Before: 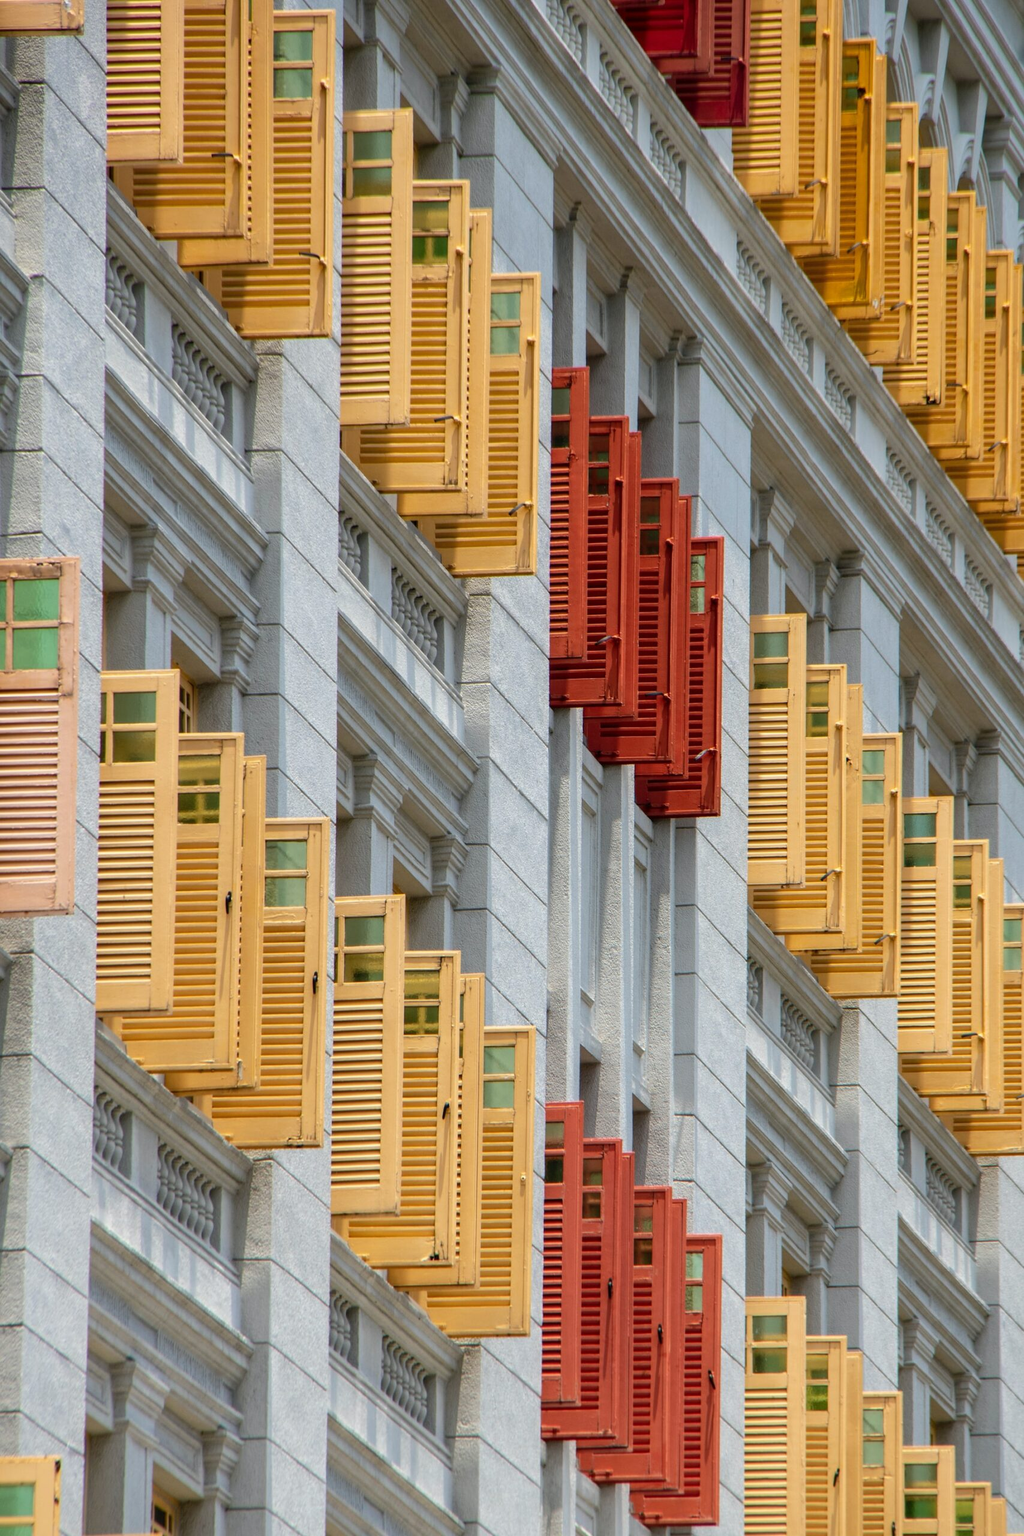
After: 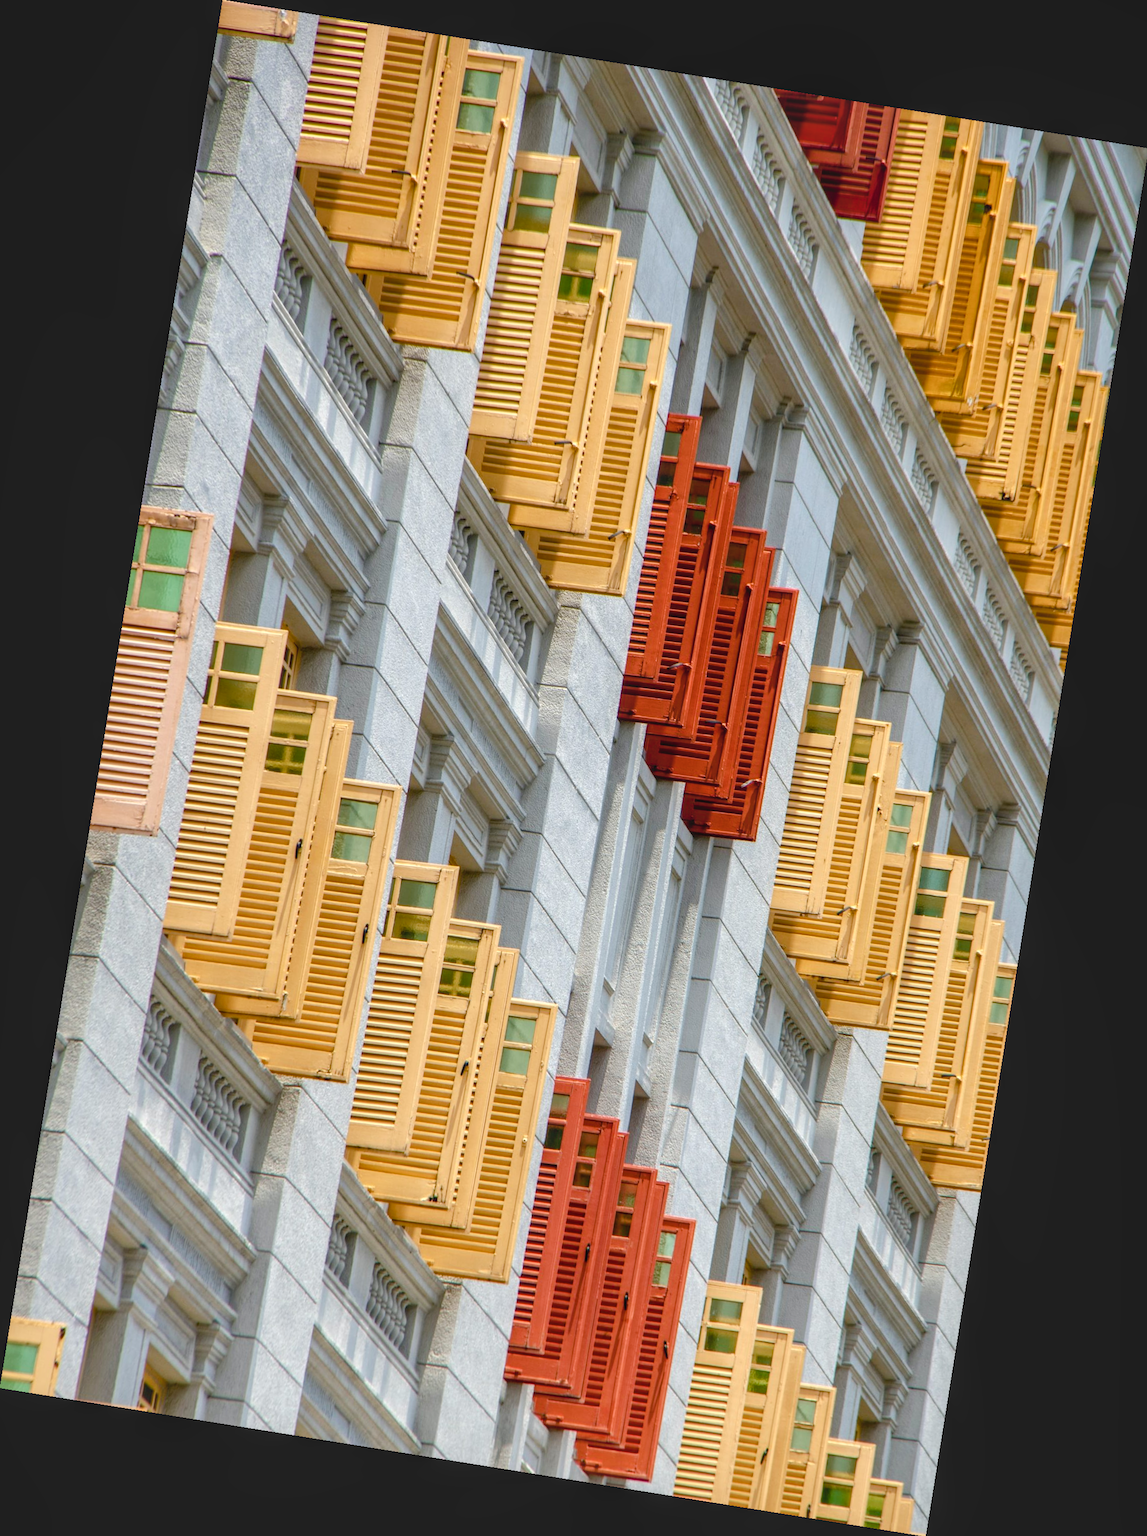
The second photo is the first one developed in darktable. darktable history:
contrast brightness saturation: contrast -0.15, brightness 0.05, saturation -0.12
local contrast: on, module defaults
color balance rgb: perceptual saturation grading › global saturation 25%, perceptual saturation grading › highlights -50%, perceptual saturation grading › shadows 30%, perceptual brilliance grading › global brilliance 12%, global vibrance 20%
rotate and perspective: rotation 9.12°, automatic cropping off
